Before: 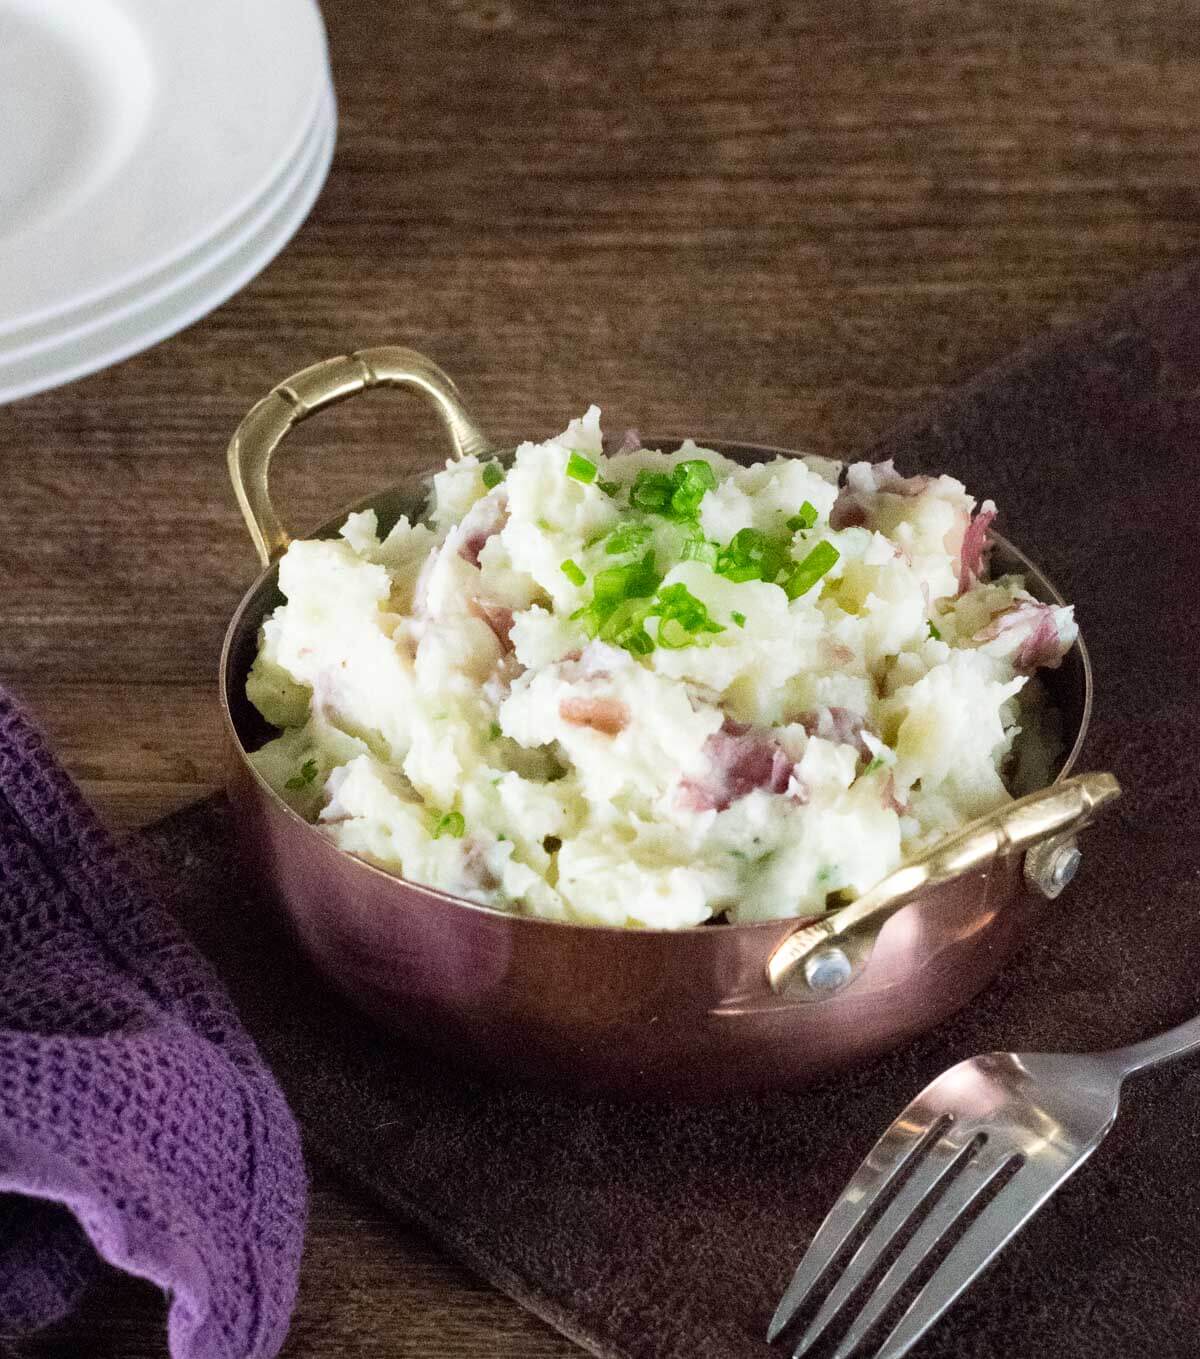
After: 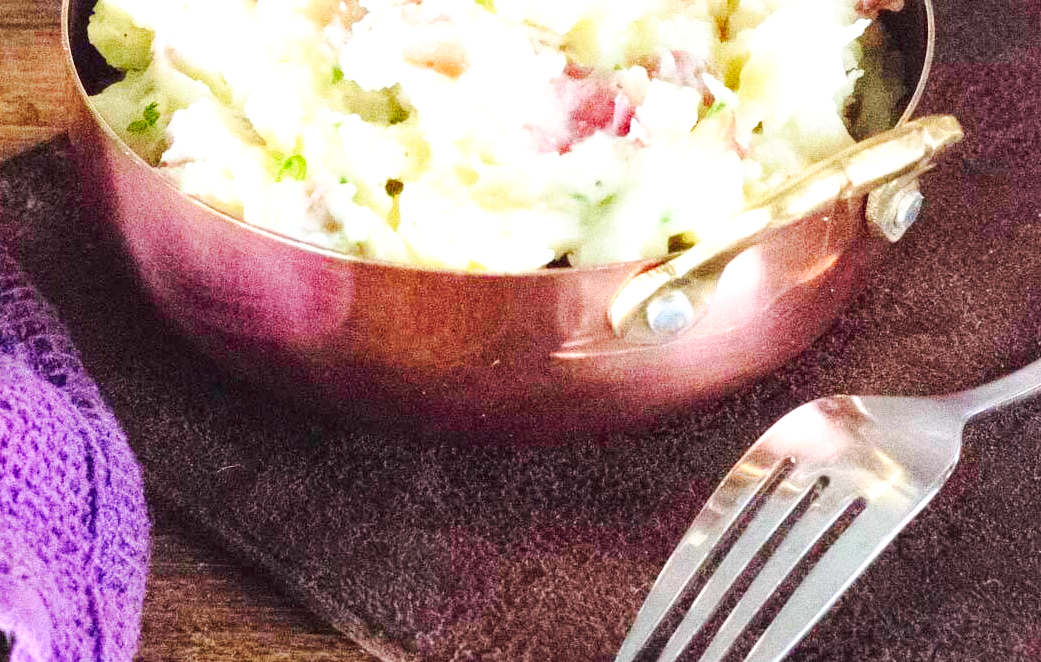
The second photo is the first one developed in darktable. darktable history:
crop and rotate: left 13.231%, top 48.413%, bottom 2.809%
levels: levels [0, 0.397, 0.955]
contrast brightness saturation: contrast 0.05, brightness 0.058, saturation 0.009
base curve: curves: ch0 [(0, 0) (0.028, 0.03) (0.121, 0.232) (0.46, 0.748) (0.859, 0.968) (1, 1)], preserve colors none
